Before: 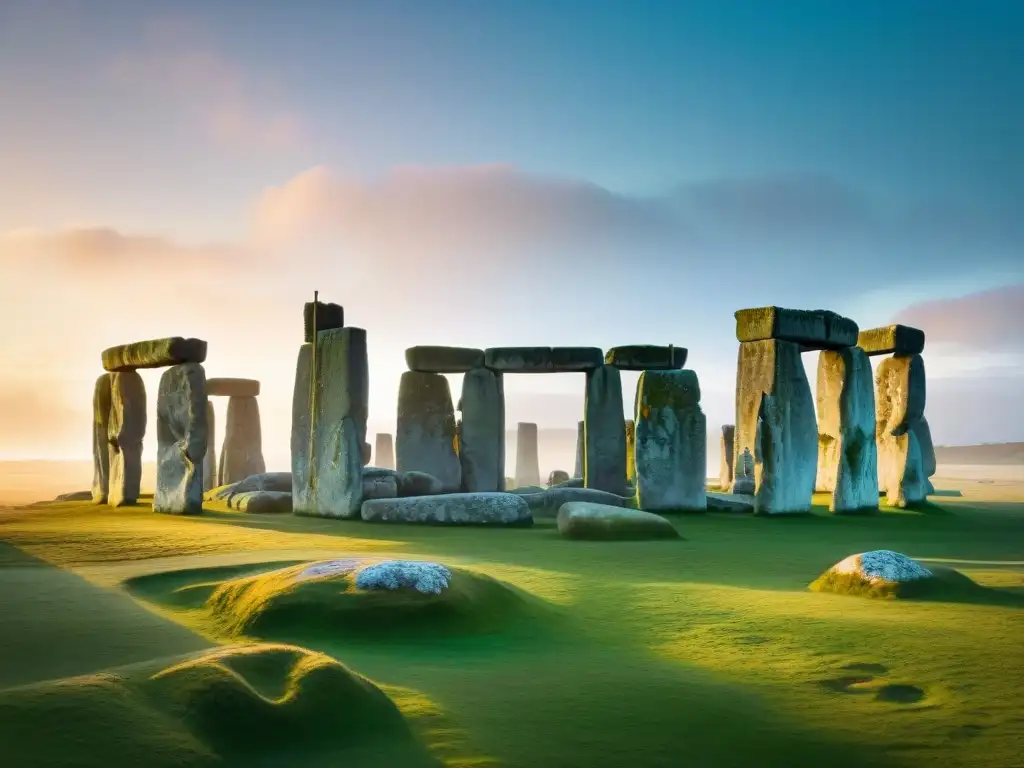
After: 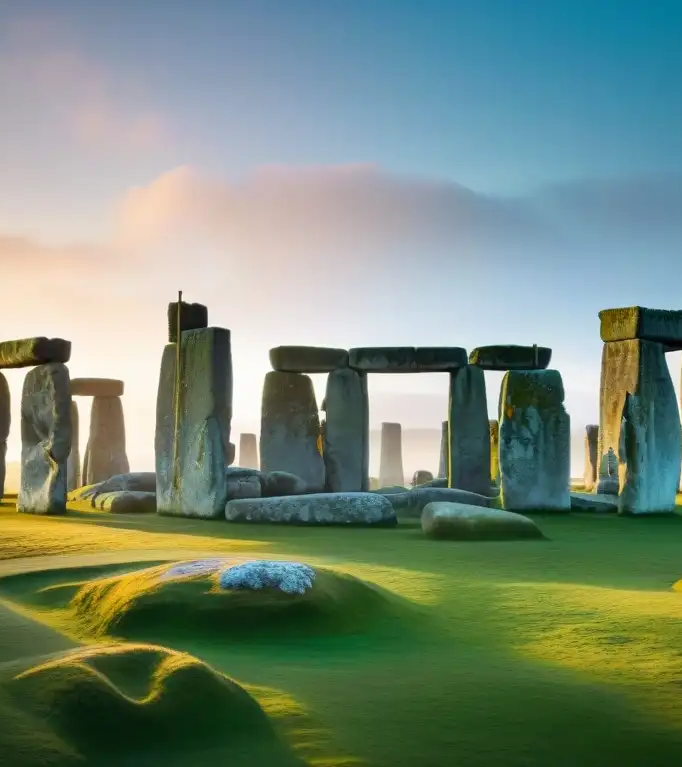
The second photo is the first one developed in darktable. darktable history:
crop and rotate: left 13.329%, right 20.049%
